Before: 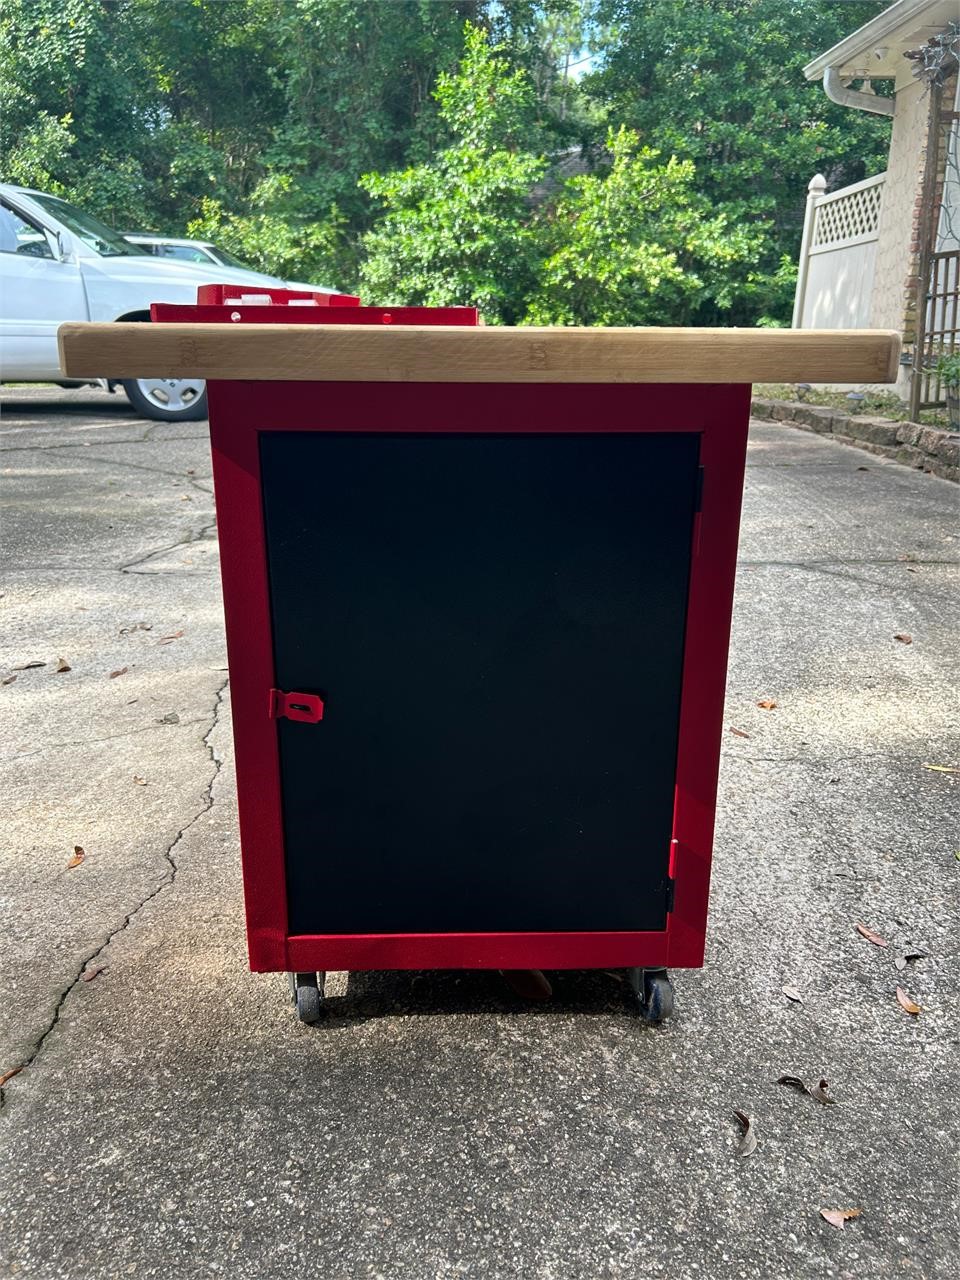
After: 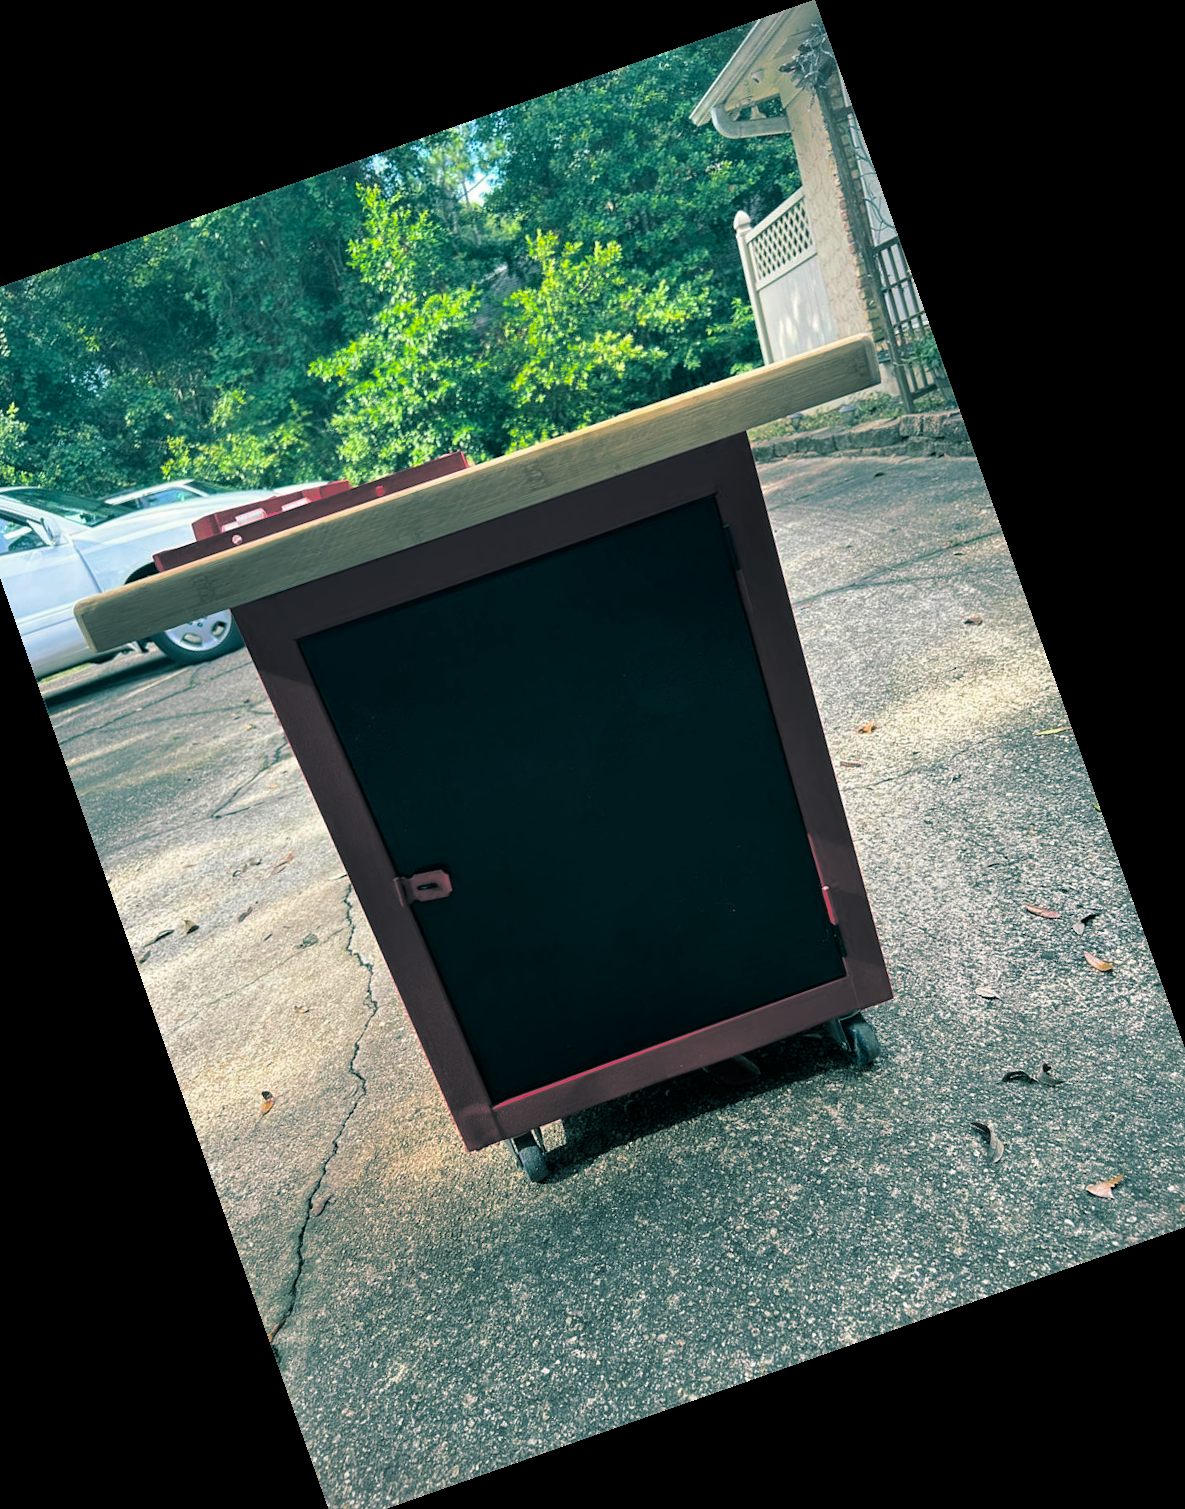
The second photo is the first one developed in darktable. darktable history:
color balance rgb: perceptual saturation grading › global saturation 30%, global vibrance 20%
split-toning: shadows › hue 186.43°, highlights › hue 49.29°, compress 30.29%
vignetting: fall-off start 91.19%
crop and rotate: angle 19.43°, left 6.812%, right 4.125%, bottom 1.087%
